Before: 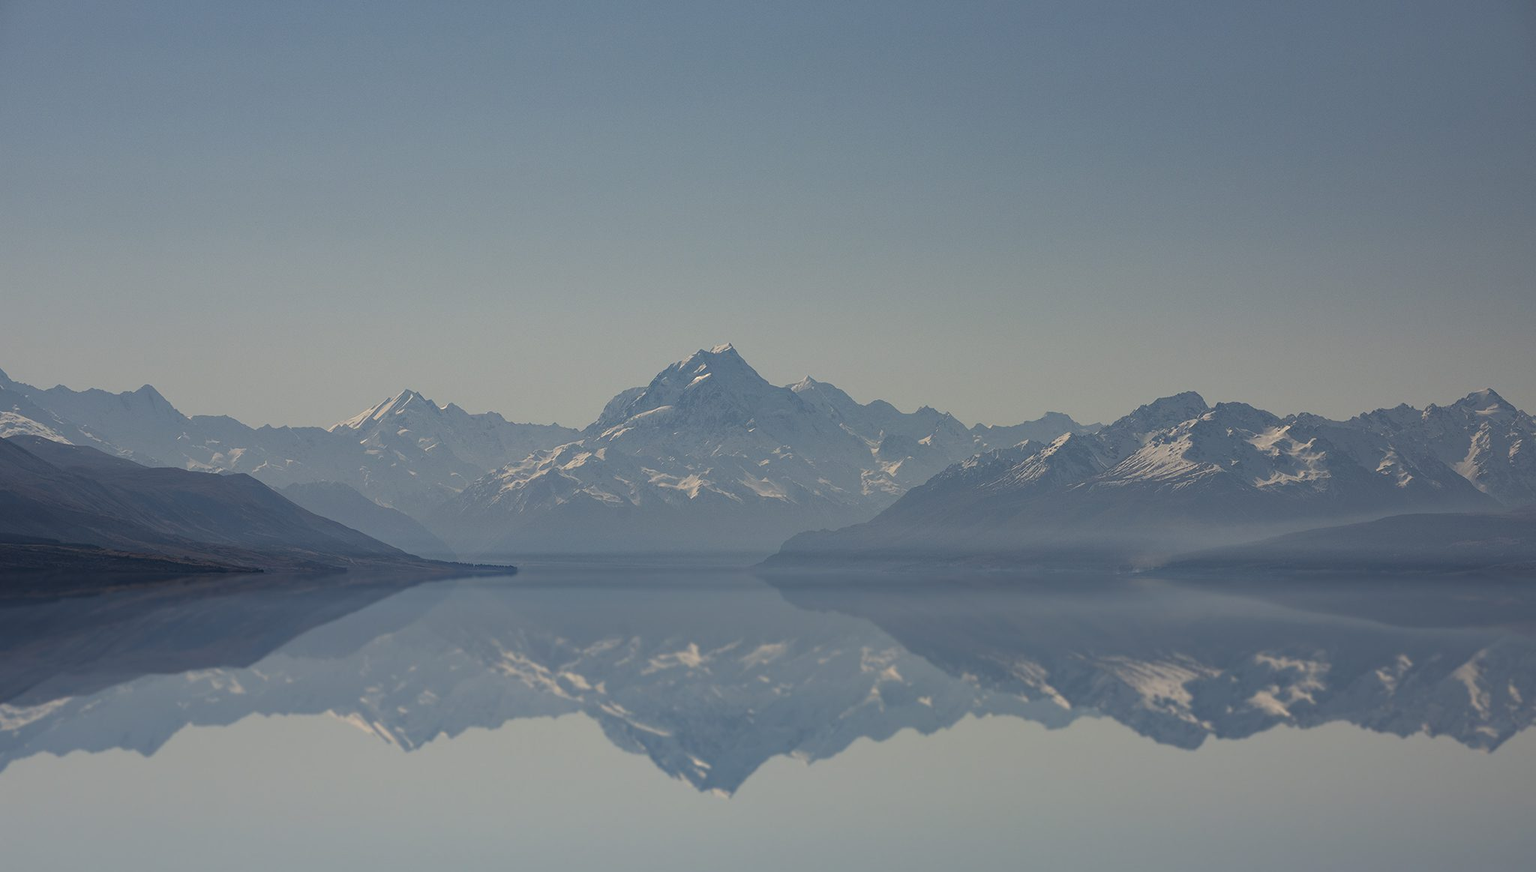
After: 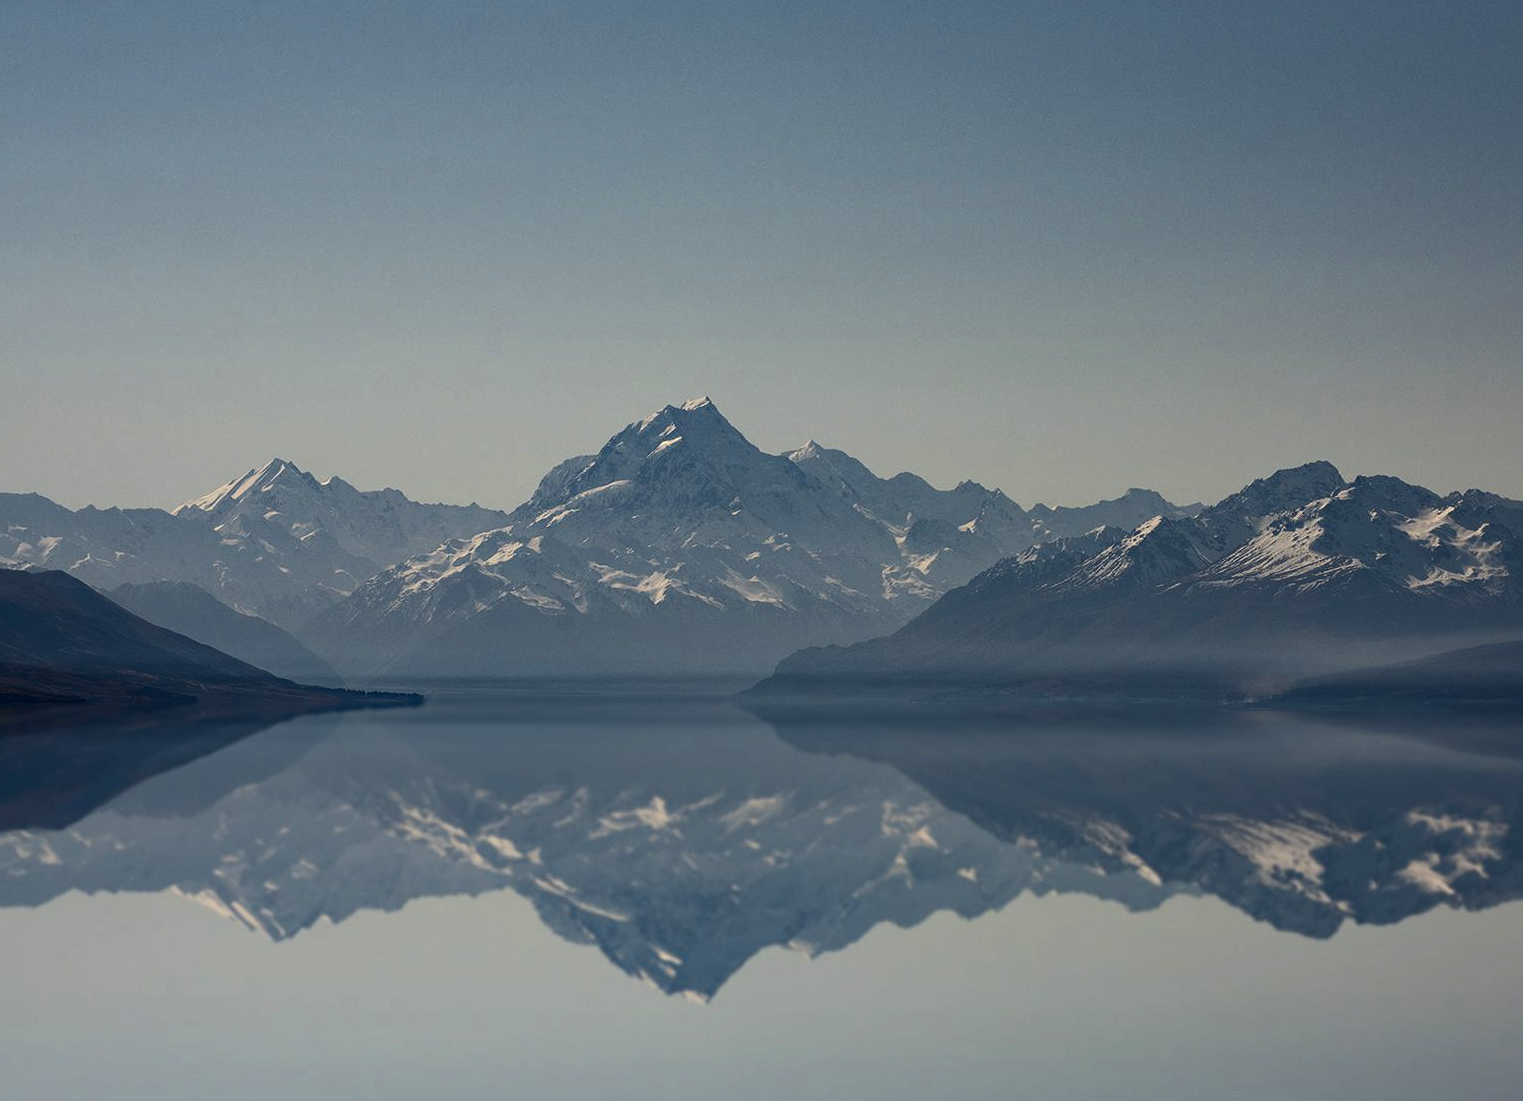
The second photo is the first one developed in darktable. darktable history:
contrast brightness saturation: contrast 0.223, brightness -0.183, saturation 0.242
crop and rotate: left 12.991%, top 5.267%, right 12.609%
tone curve: curves: ch0 [(0, 0) (0.004, 0.002) (0.02, 0.013) (0.218, 0.218) (0.664, 0.718) (0.832, 0.873) (1, 1)], color space Lab, independent channels, preserve colors none
